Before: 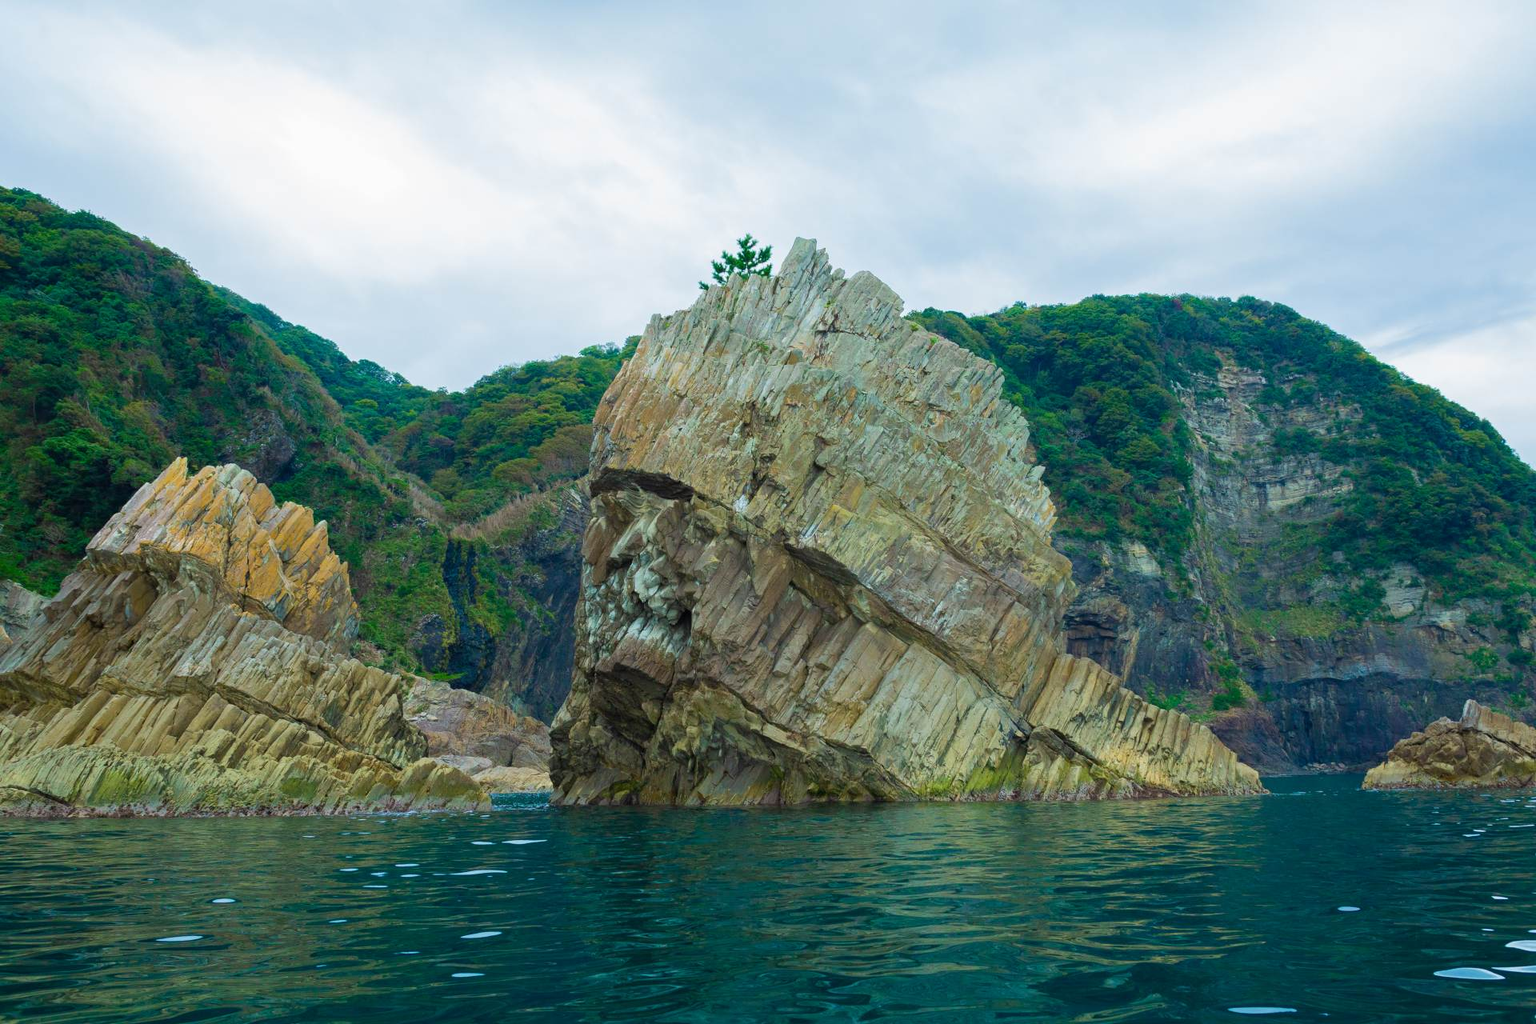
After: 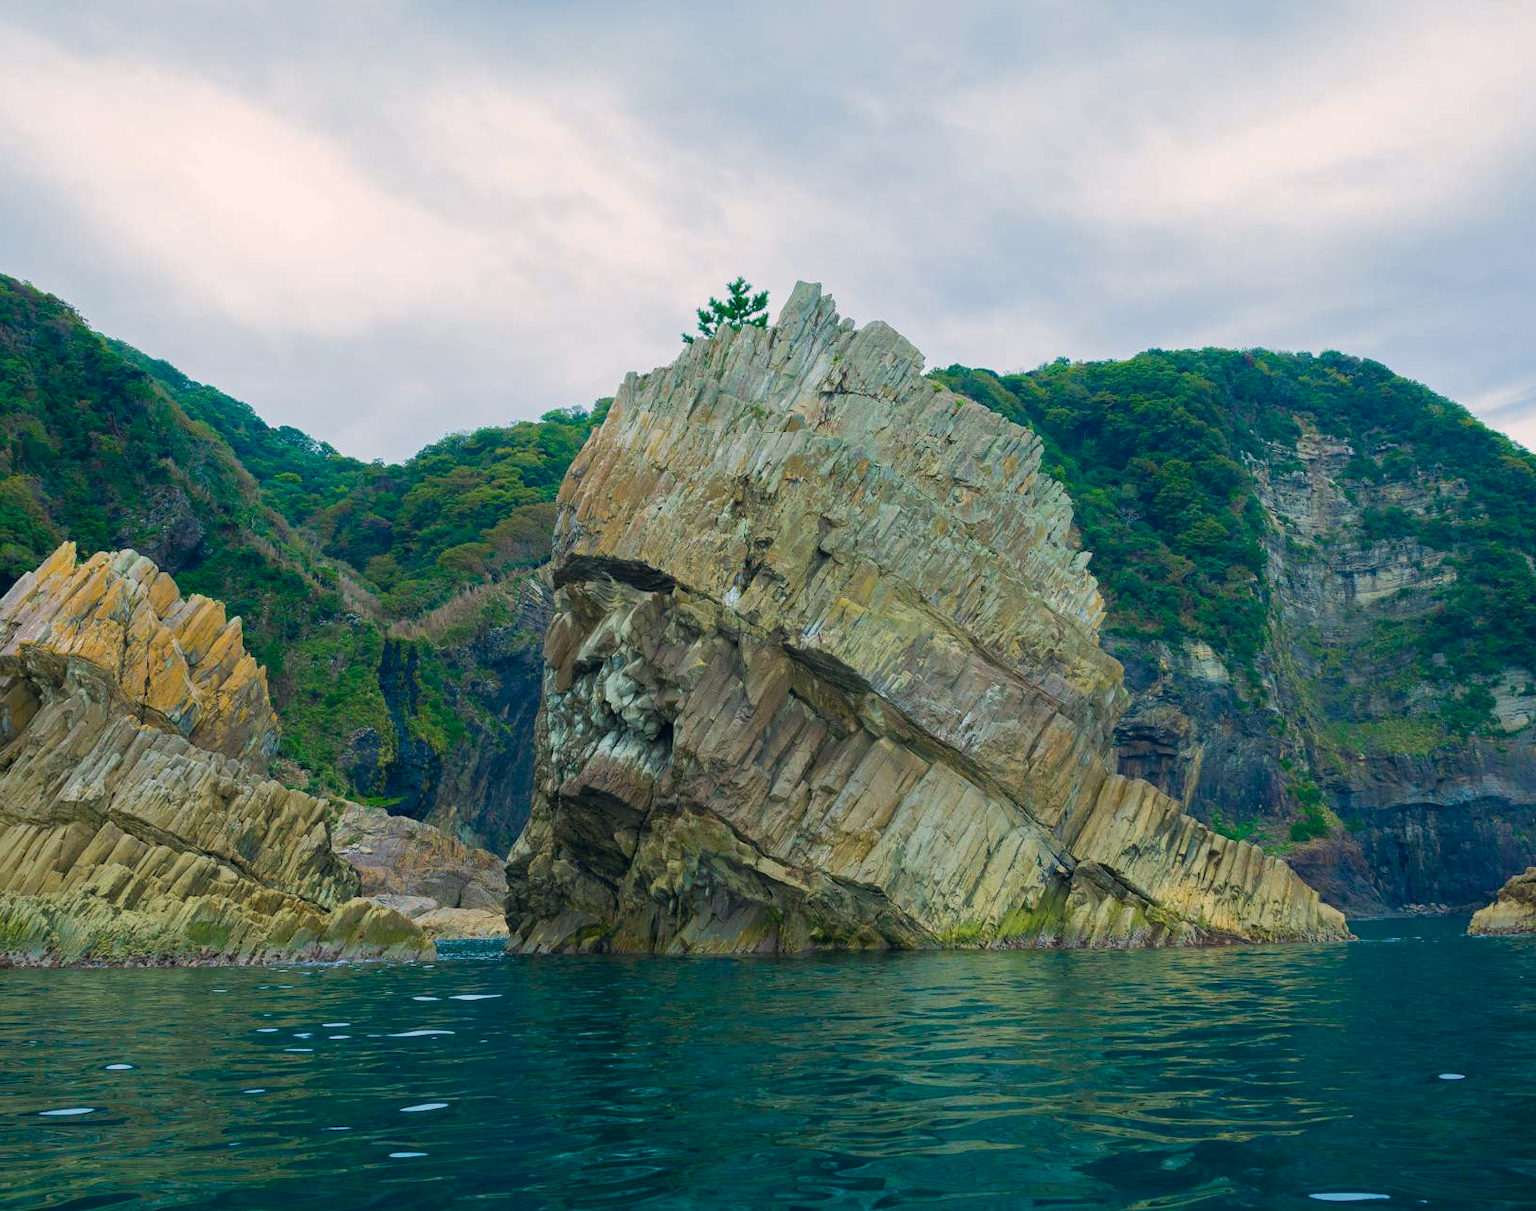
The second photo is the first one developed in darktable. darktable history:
color correction: highlights a* 5.36, highlights b* 5.34, shadows a* -4.88, shadows b* -5.19
shadows and highlights: shadows -20.65, white point adjustment -2.13, highlights -34.77
crop: left 8.053%, right 7.505%
